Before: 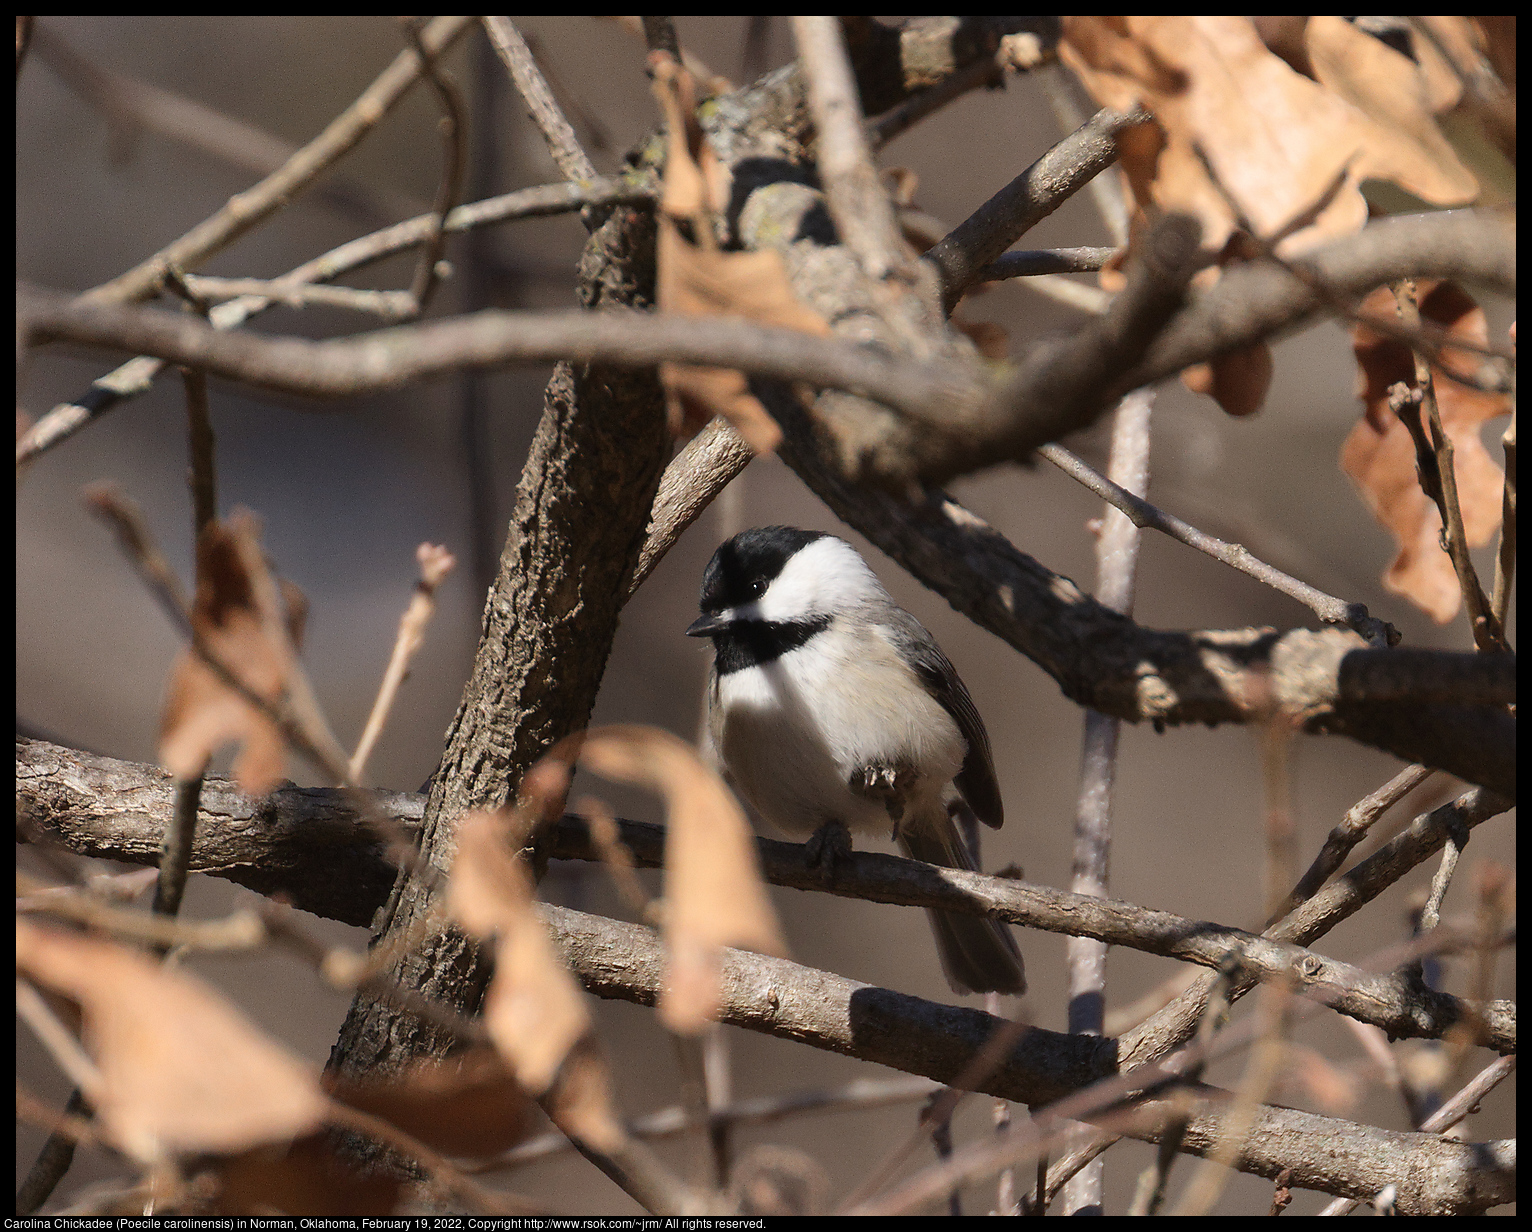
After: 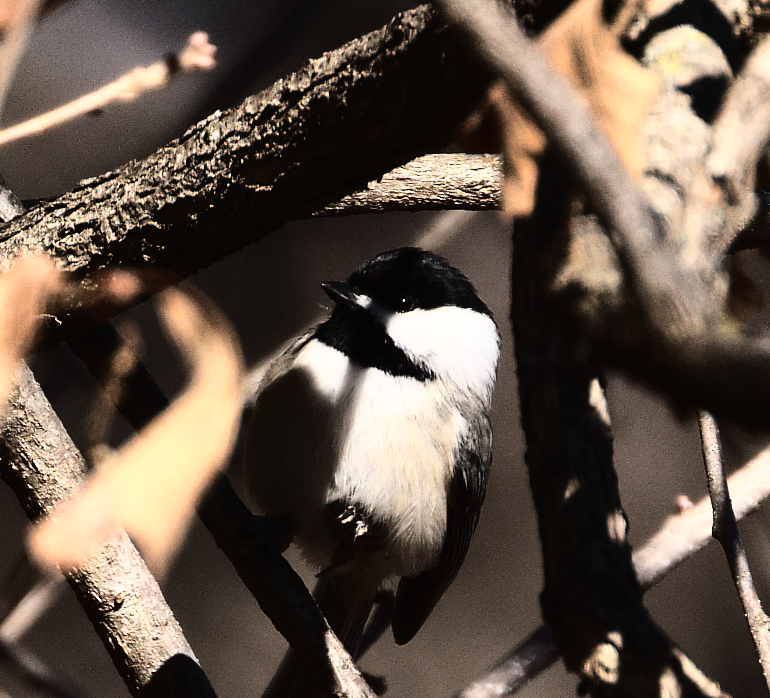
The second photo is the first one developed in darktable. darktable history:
tone curve: curves: ch0 [(0, 0) (0.003, 0.005) (0.011, 0.008) (0.025, 0.01) (0.044, 0.014) (0.069, 0.017) (0.1, 0.022) (0.136, 0.028) (0.177, 0.037) (0.224, 0.049) (0.277, 0.091) (0.335, 0.168) (0.399, 0.292) (0.468, 0.463) (0.543, 0.637) (0.623, 0.792) (0.709, 0.903) (0.801, 0.963) (0.898, 0.985) (1, 1)]
crop and rotate: angle -45.96°, top 16.075%, right 0.925%, bottom 11.747%
